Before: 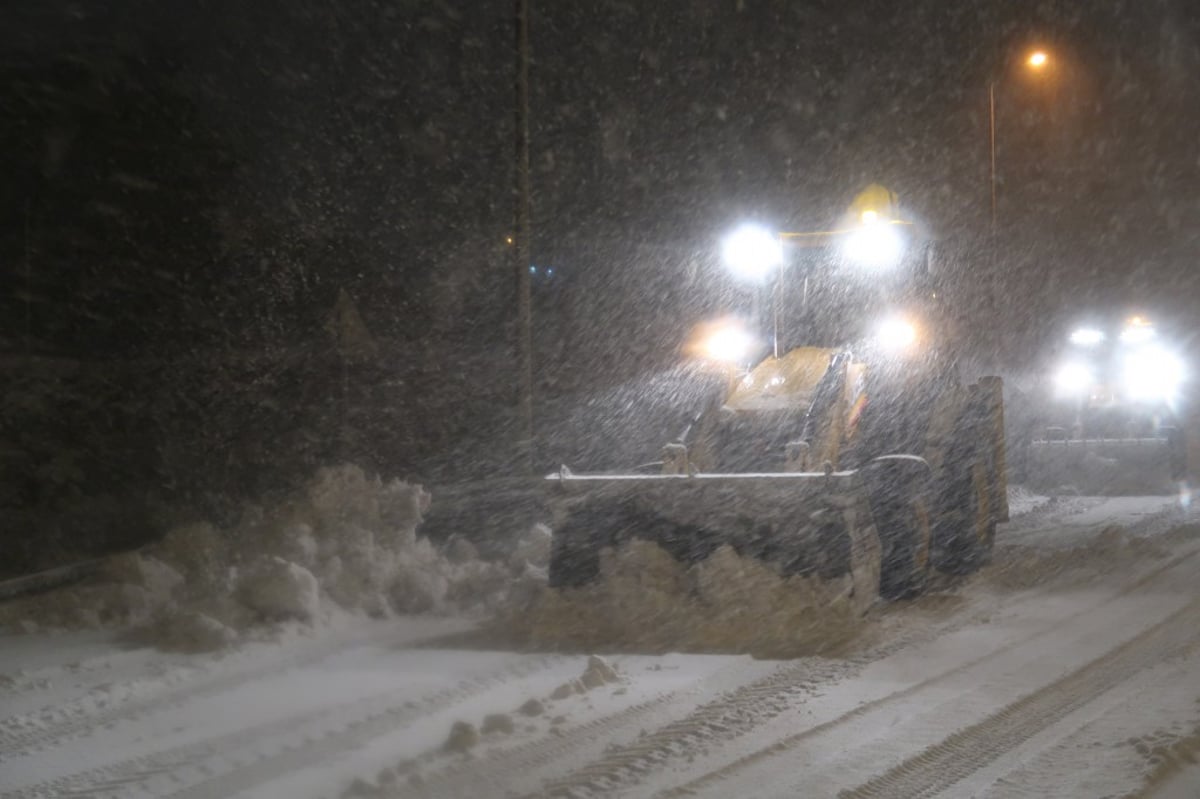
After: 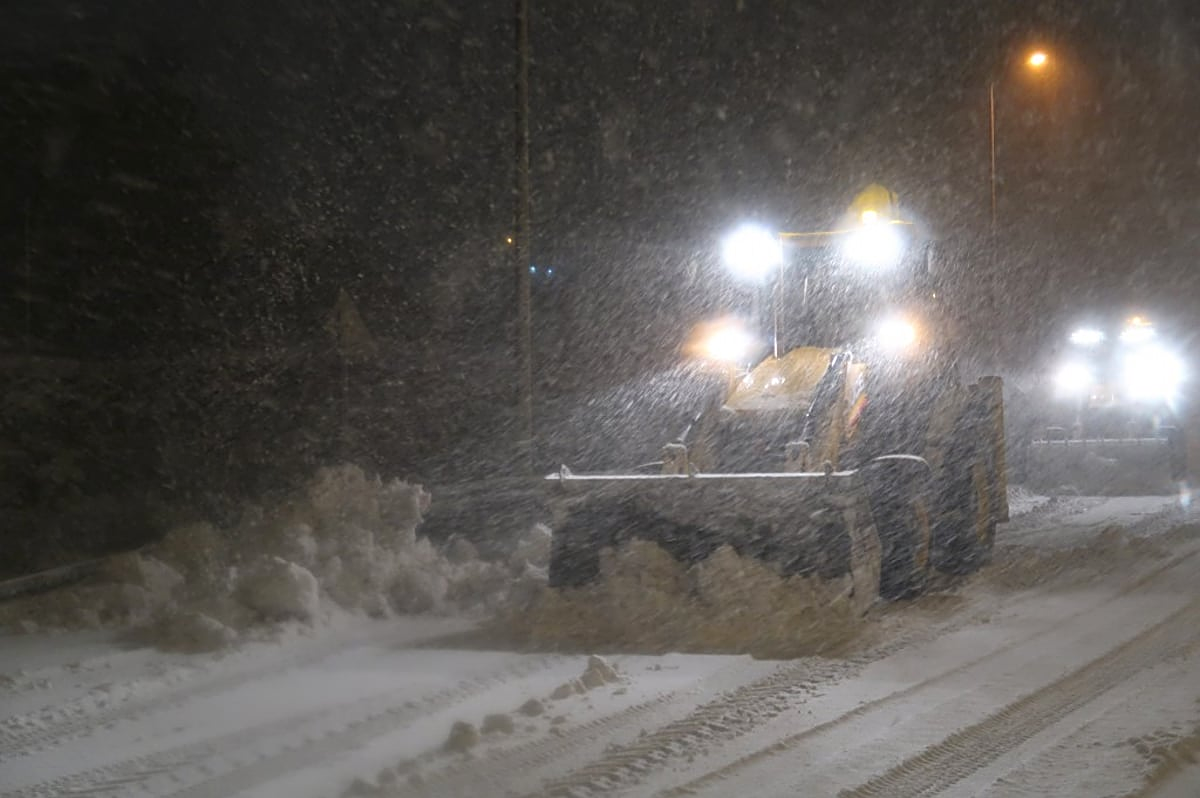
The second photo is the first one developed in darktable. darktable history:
contrast brightness saturation: saturation 0.1
shadows and highlights: radius 331.84, shadows 53.55, highlights -100, compress 94.63%, highlights color adjustment 73.23%, soften with gaussian
crop: bottom 0.071%
sharpen: on, module defaults
